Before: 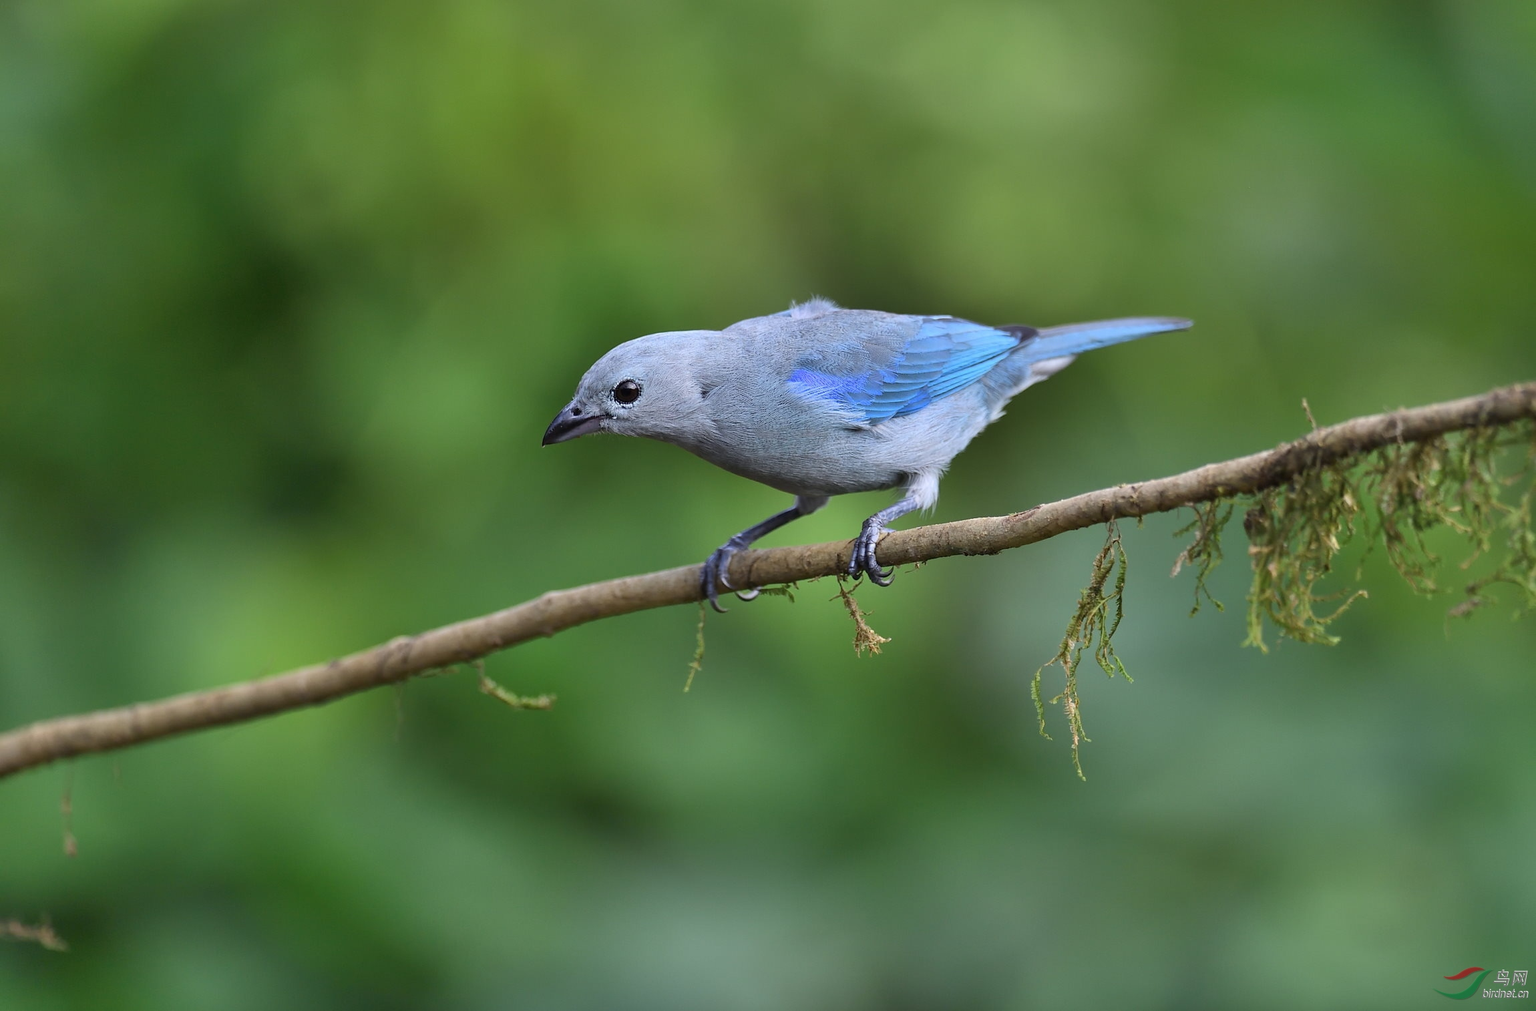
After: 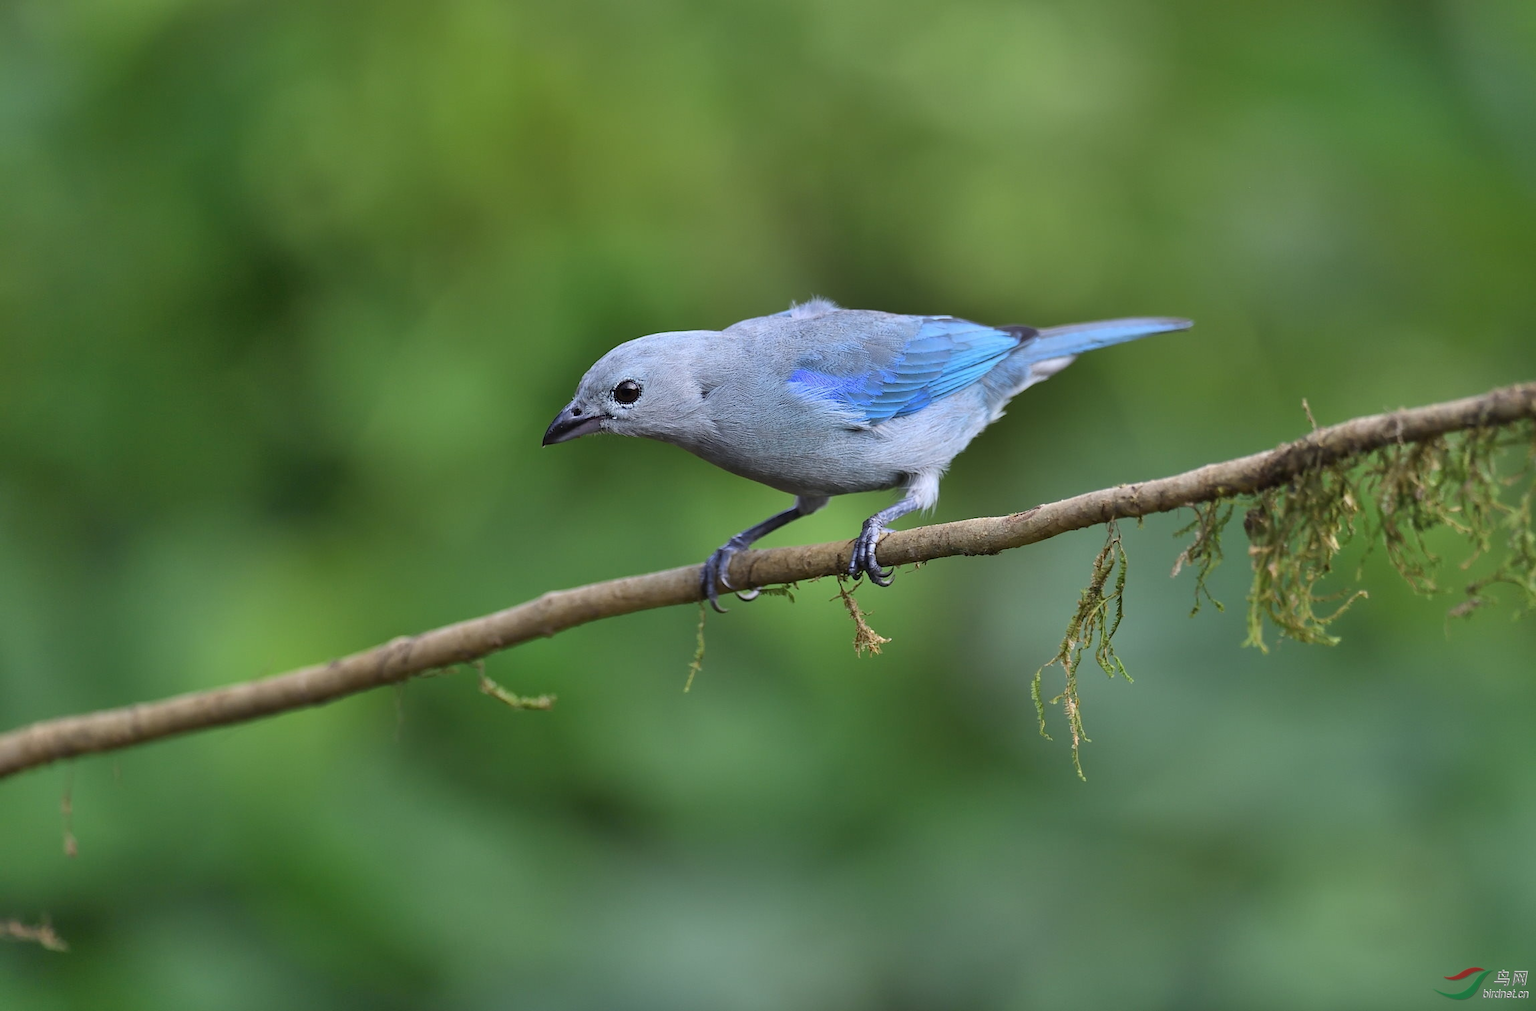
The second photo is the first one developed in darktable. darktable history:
shadows and highlights: shadows 53.02, soften with gaussian
